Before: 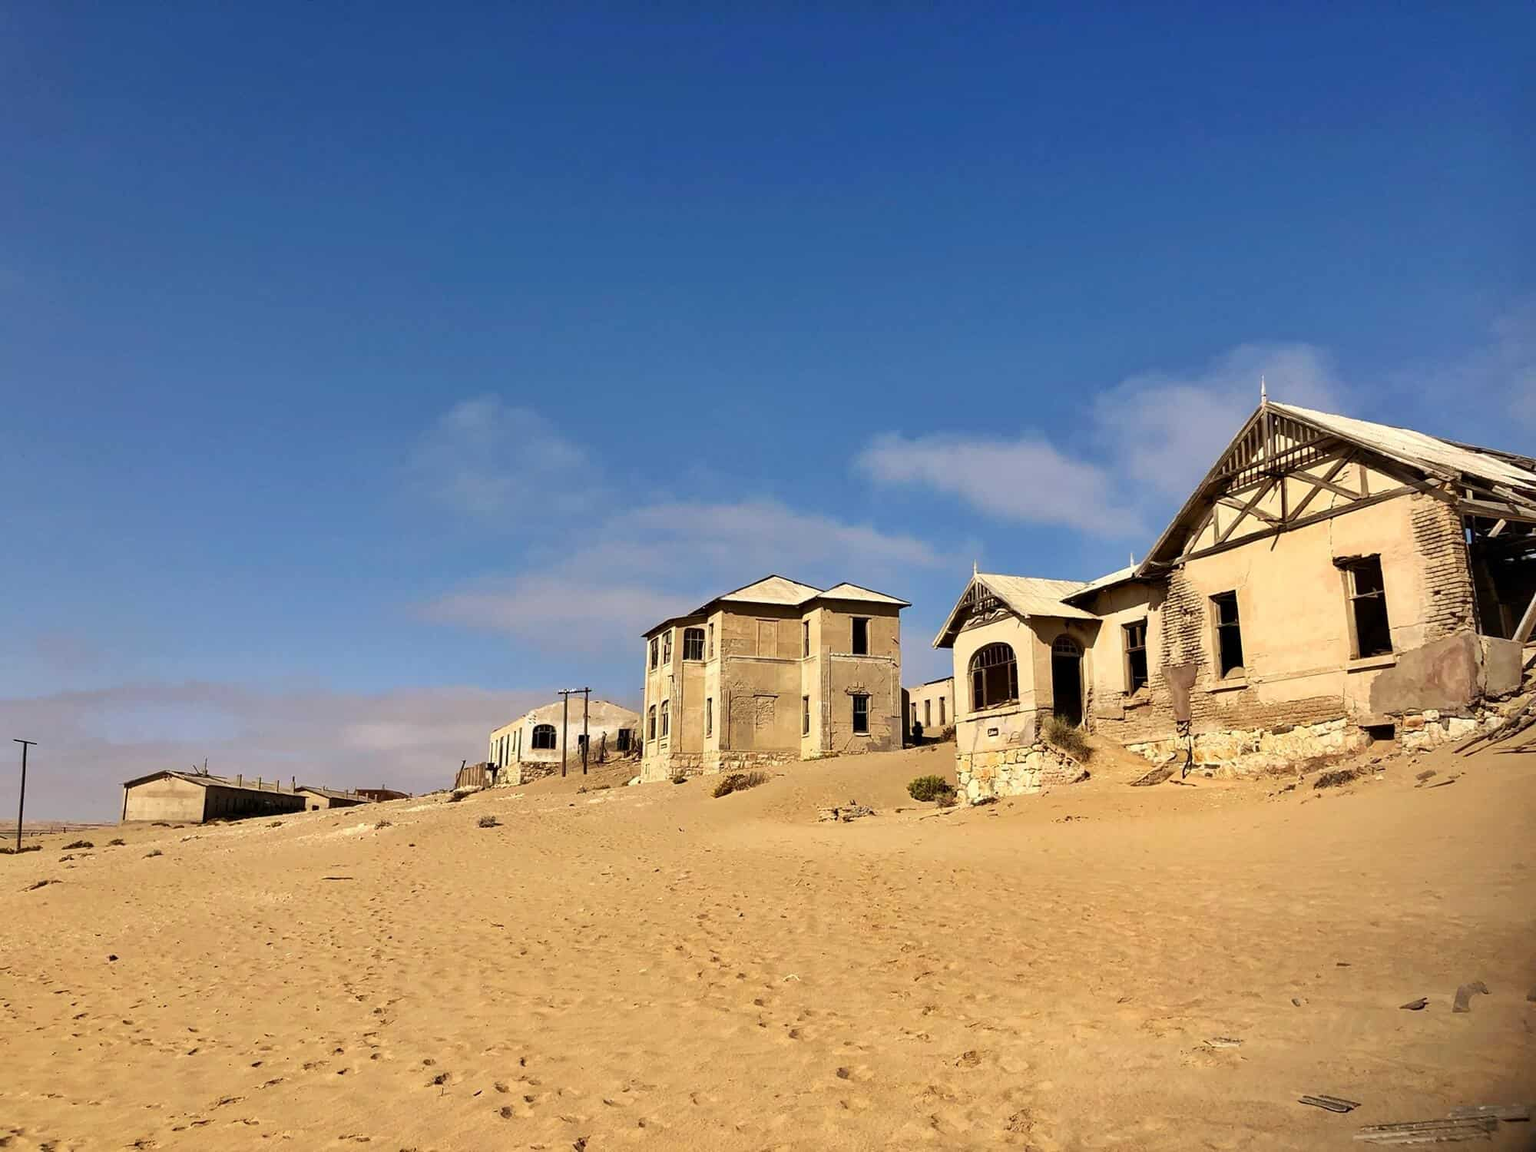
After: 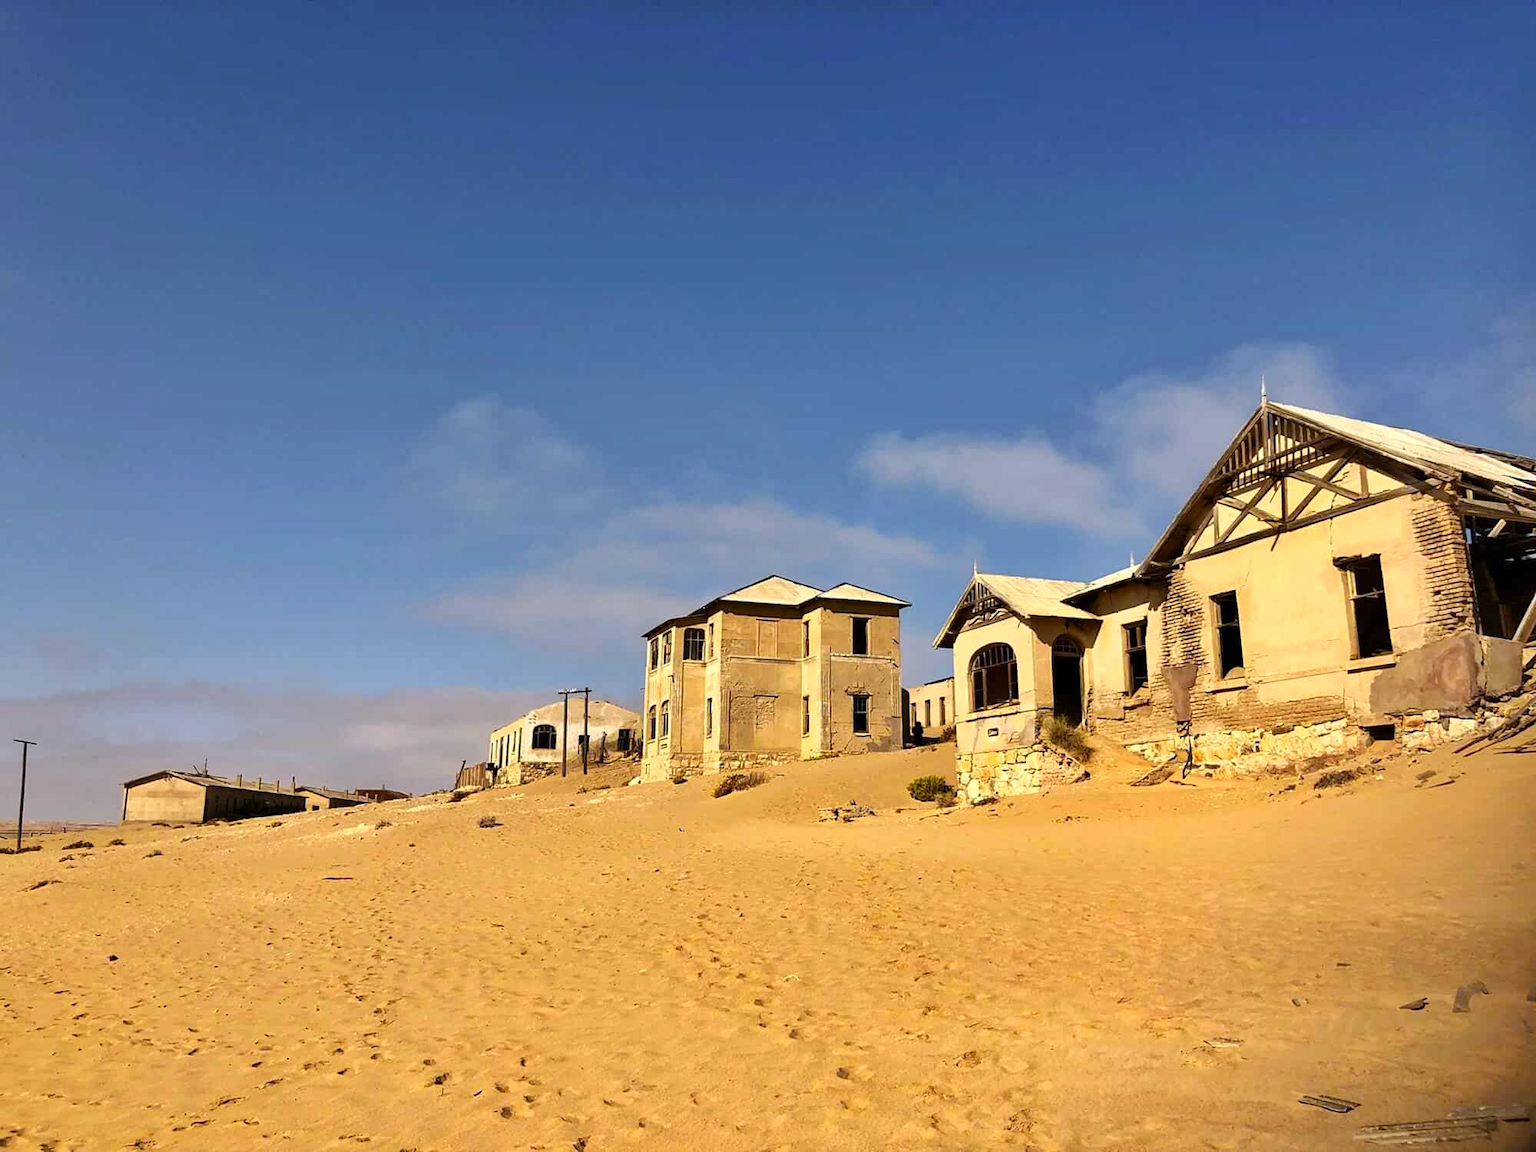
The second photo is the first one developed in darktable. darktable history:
contrast brightness saturation: saturation -0.098
color zones: curves: ch0 [(0.224, 0.526) (0.75, 0.5)]; ch1 [(0.055, 0.526) (0.224, 0.761) (0.377, 0.526) (0.75, 0.5)]
